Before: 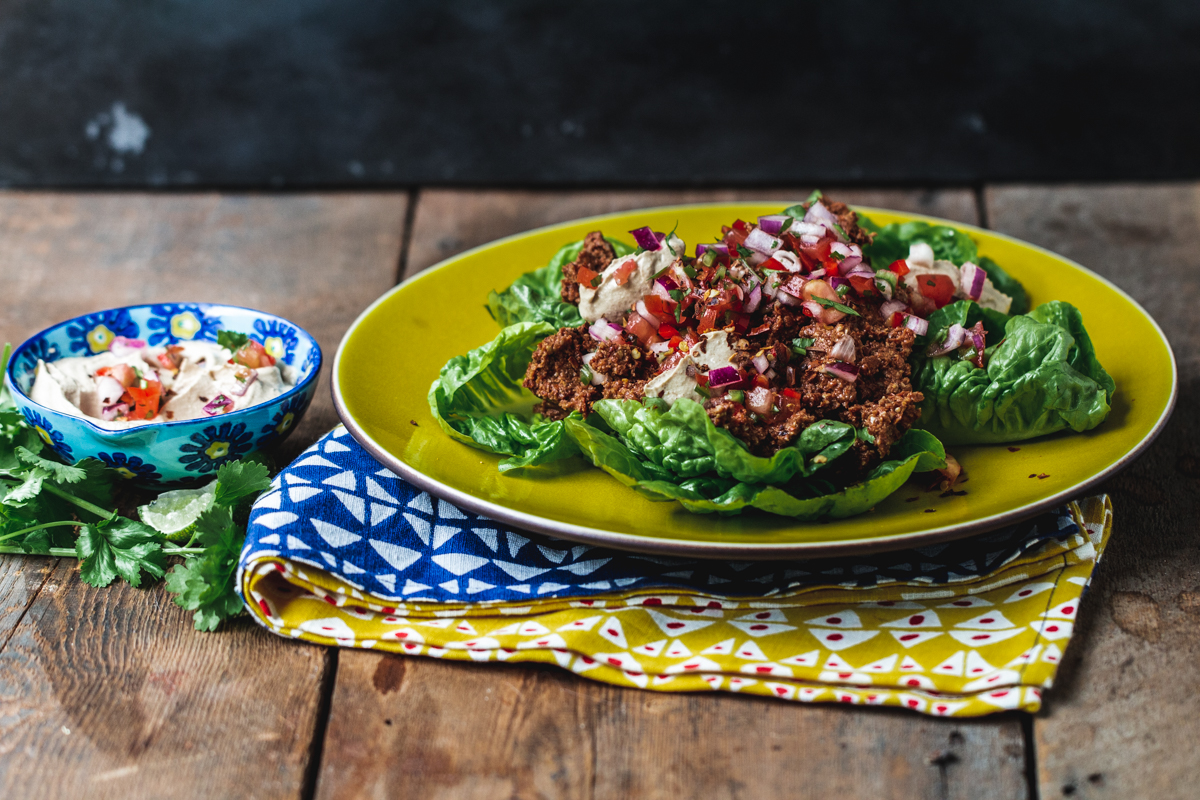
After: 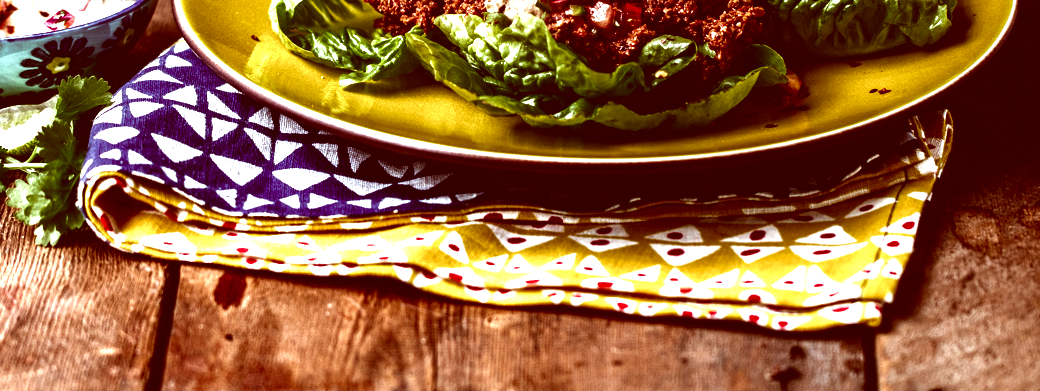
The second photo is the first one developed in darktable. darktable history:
contrast brightness saturation: brightness -0.52
exposure: exposure 1.2 EV, compensate highlight preservation false
local contrast: mode bilateral grid, contrast 15, coarseness 36, detail 105%, midtone range 0.2
crop and rotate: left 13.306%, top 48.129%, bottom 2.928%
color correction: highlights a* 9.03, highlights b* 8.71, shadows a* 40, shadows b* 40, saturation 0.8
